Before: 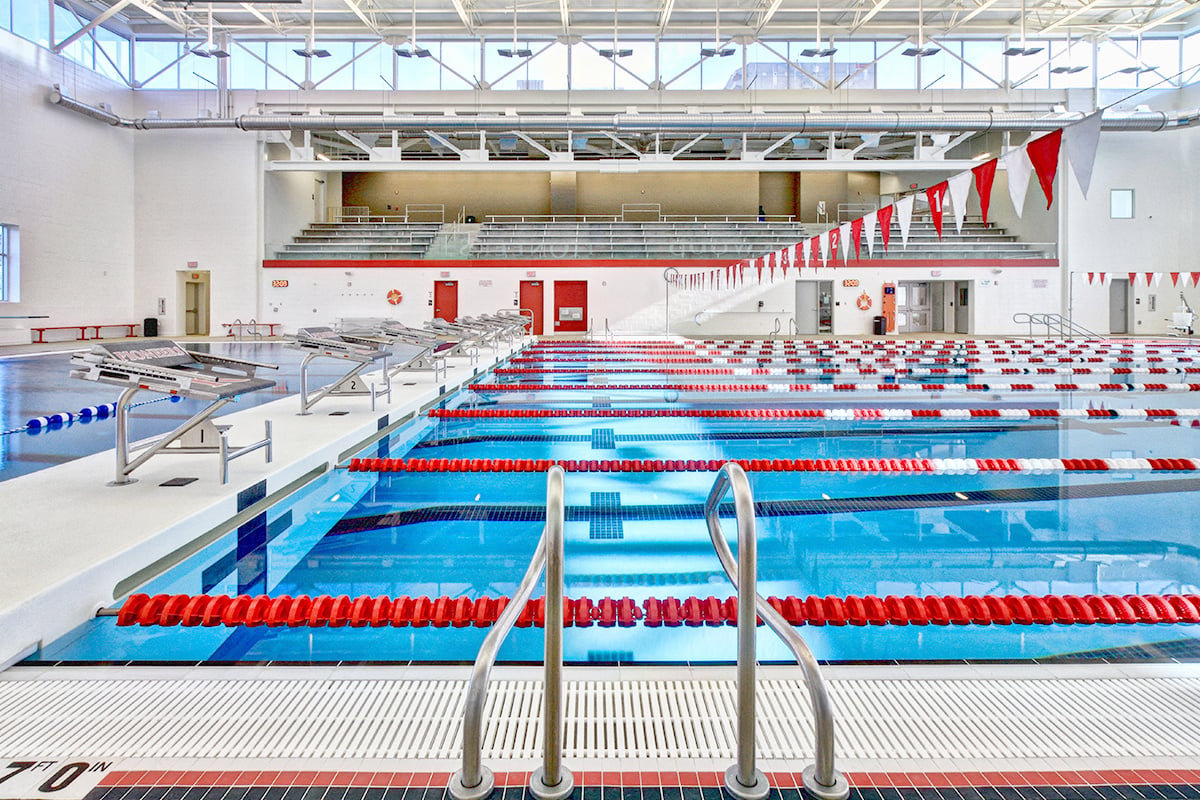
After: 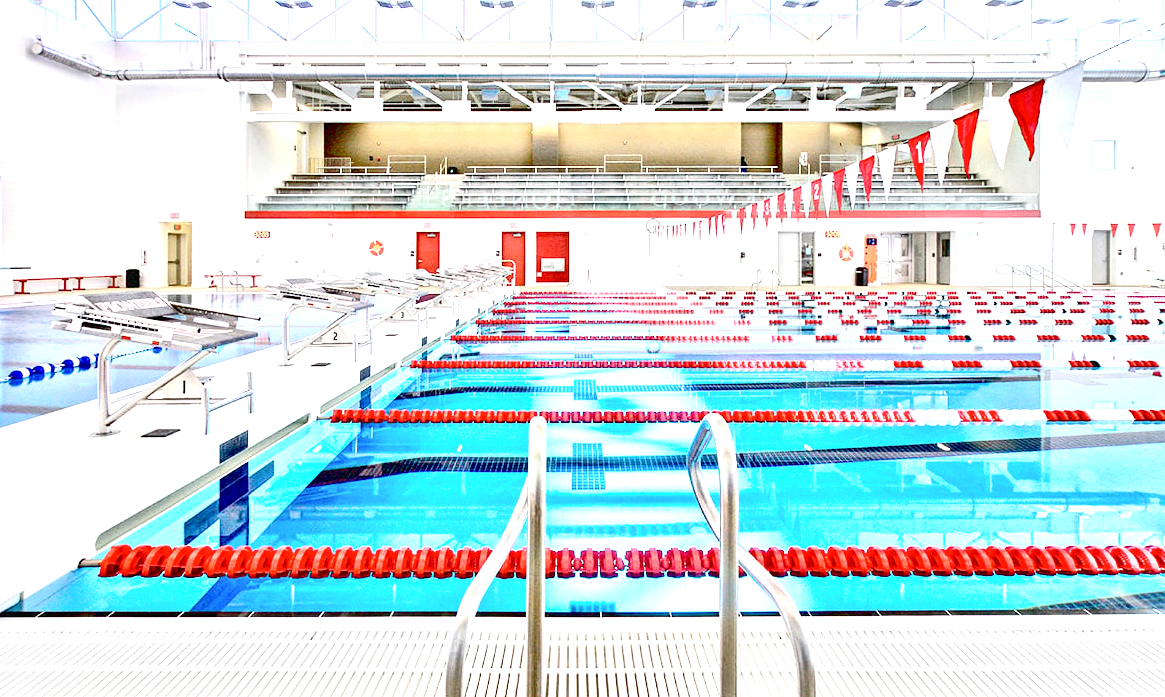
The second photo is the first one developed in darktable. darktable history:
contrast brightness saturation: contrast 0.15, brightness 0.05
crop: left 1.507%, top 6.147%, right 1.379%, bottom 6.637%
exposure: black level correction 0.005, exposure 0.417 EV, compensate highlight preservation false
tone equalizer: -8 EV -0.75 EV, -7 EV -0.7 EV, -6 EV -0.6 EV, -5 EV -0.4 EV, -3 EV 0.4 EV, -2 EV 0.6 EV, -1 EV 0.7 EV, +0 EV 0.75 EV, edges refinement/feathering 500, mask exposure compensation -1.57 EV, preserve details no
